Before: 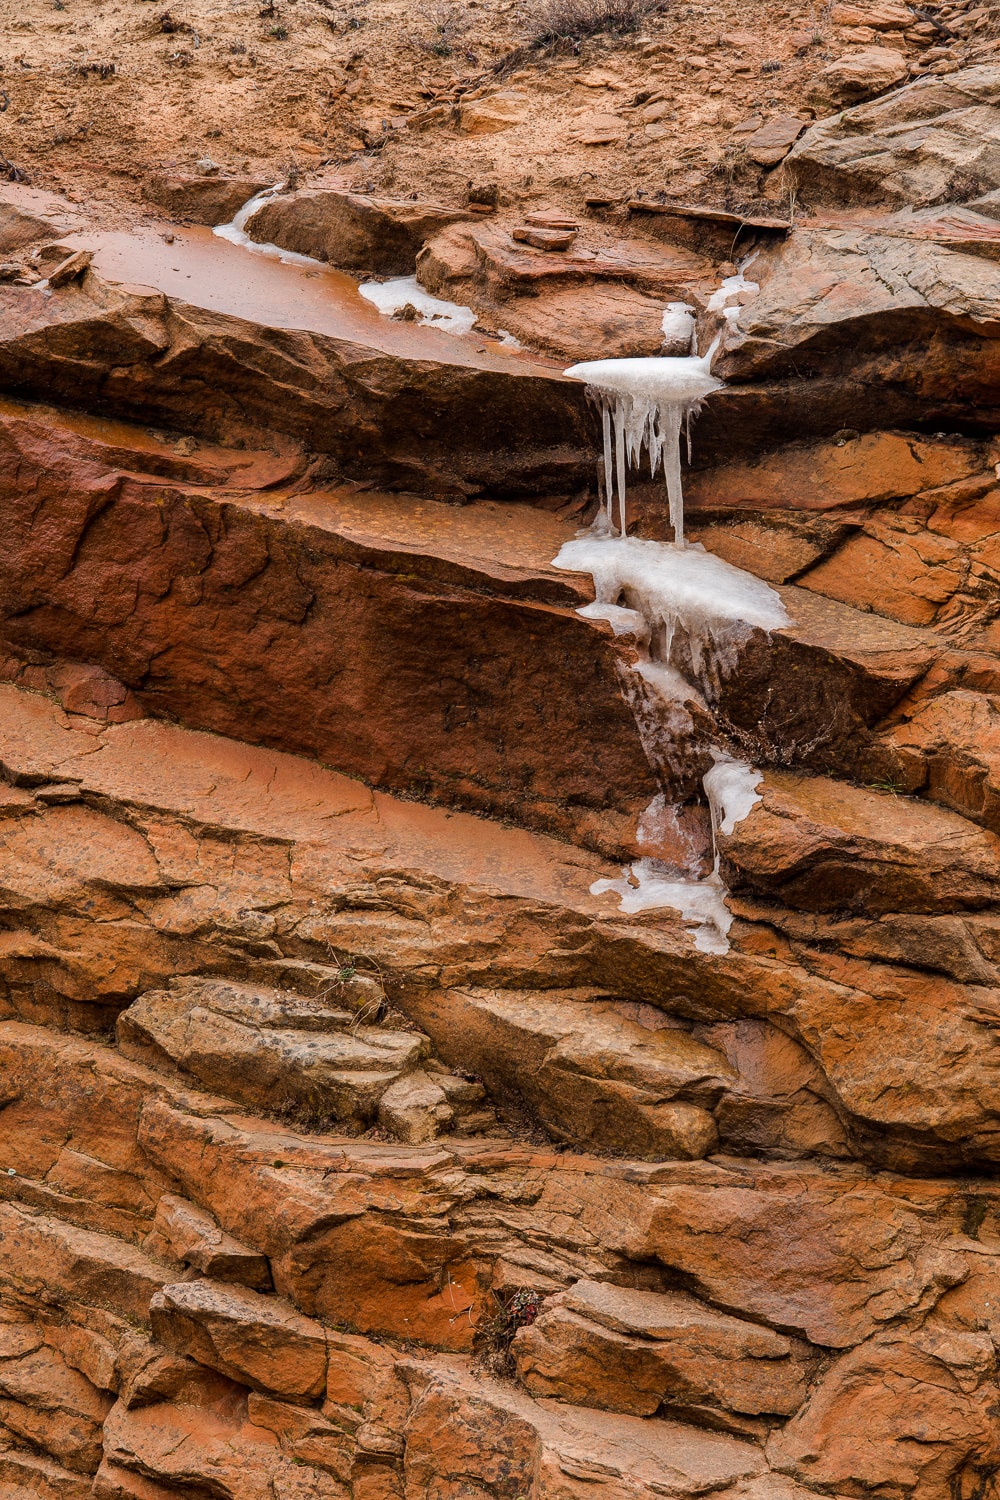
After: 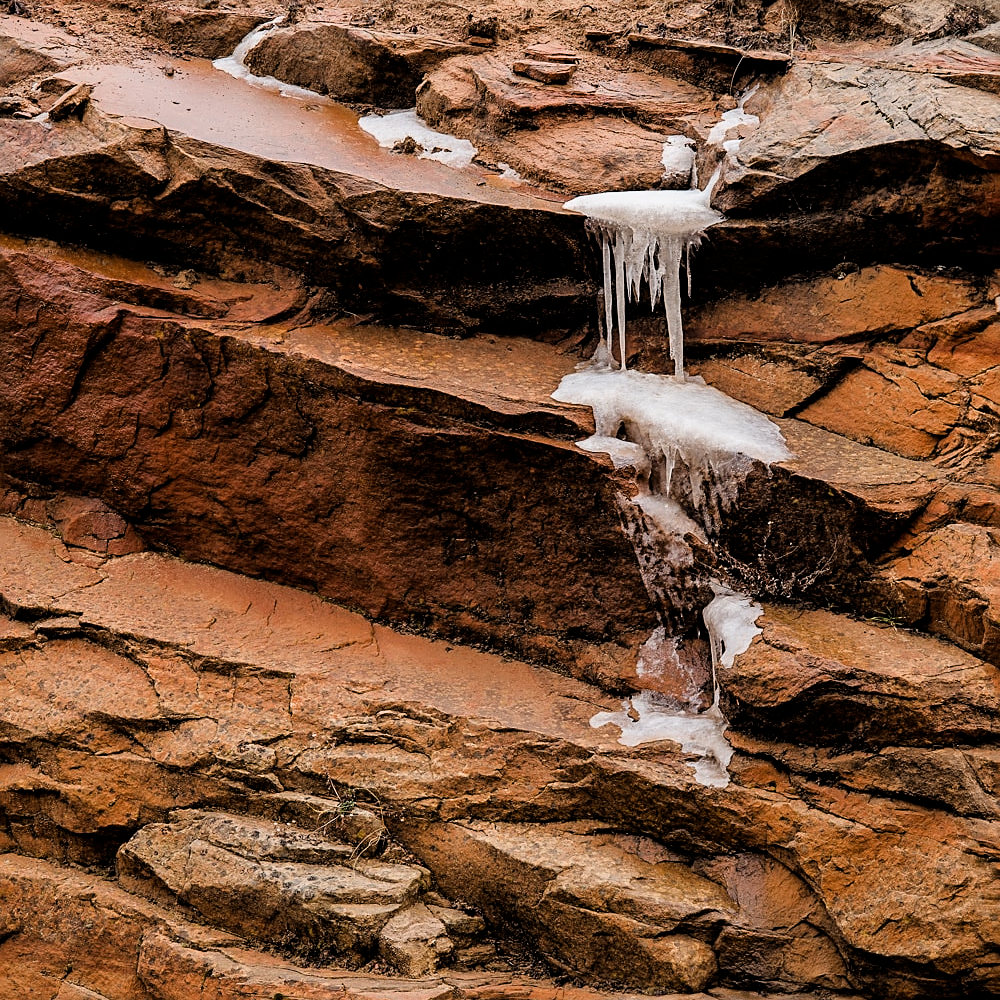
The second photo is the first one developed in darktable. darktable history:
crop: top 11.166%, bottom 22.168%
sharpen: on, module defaults
filmic rgb: black relative exposure -4.91 EV, white relative exposure 2.84 EV, hardness 3.7
